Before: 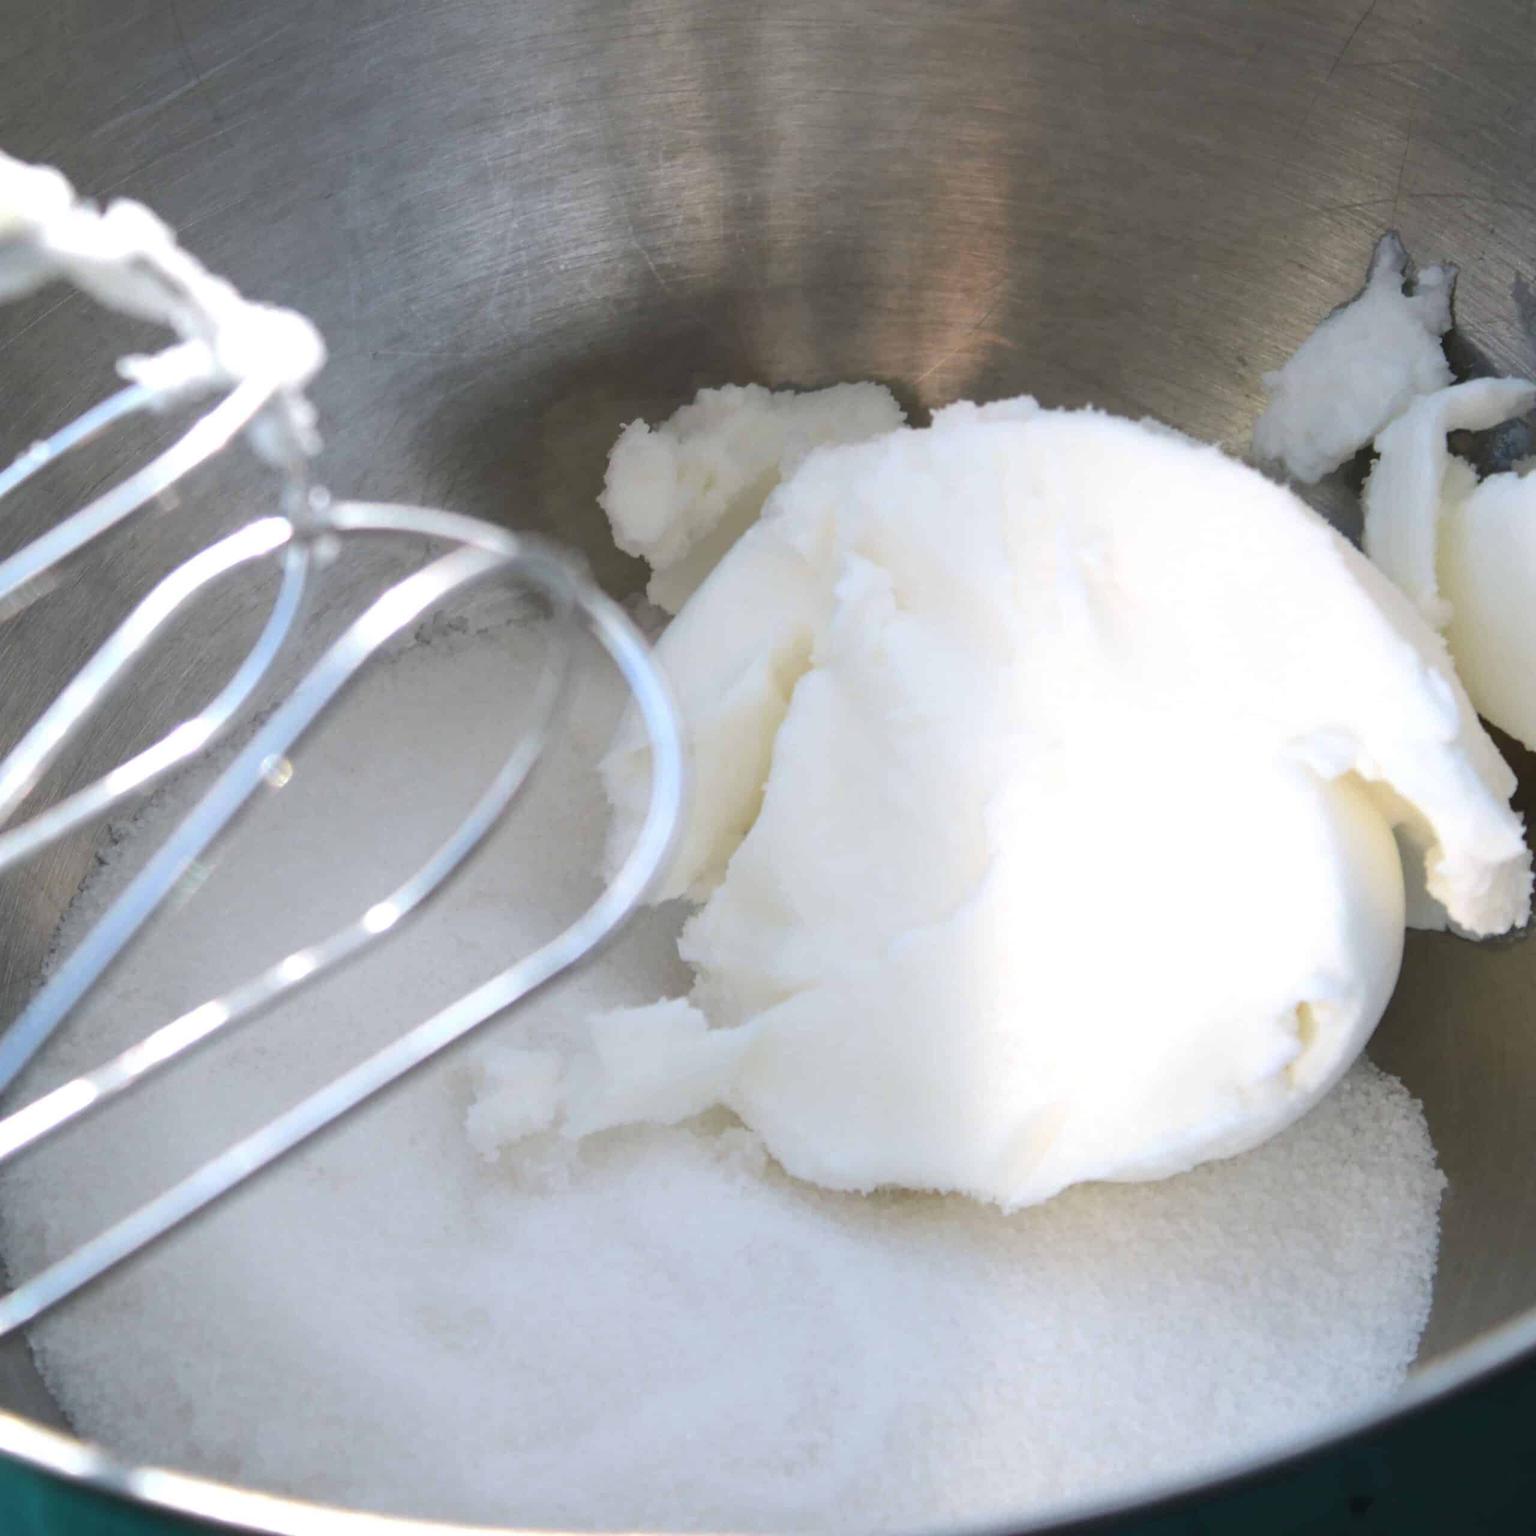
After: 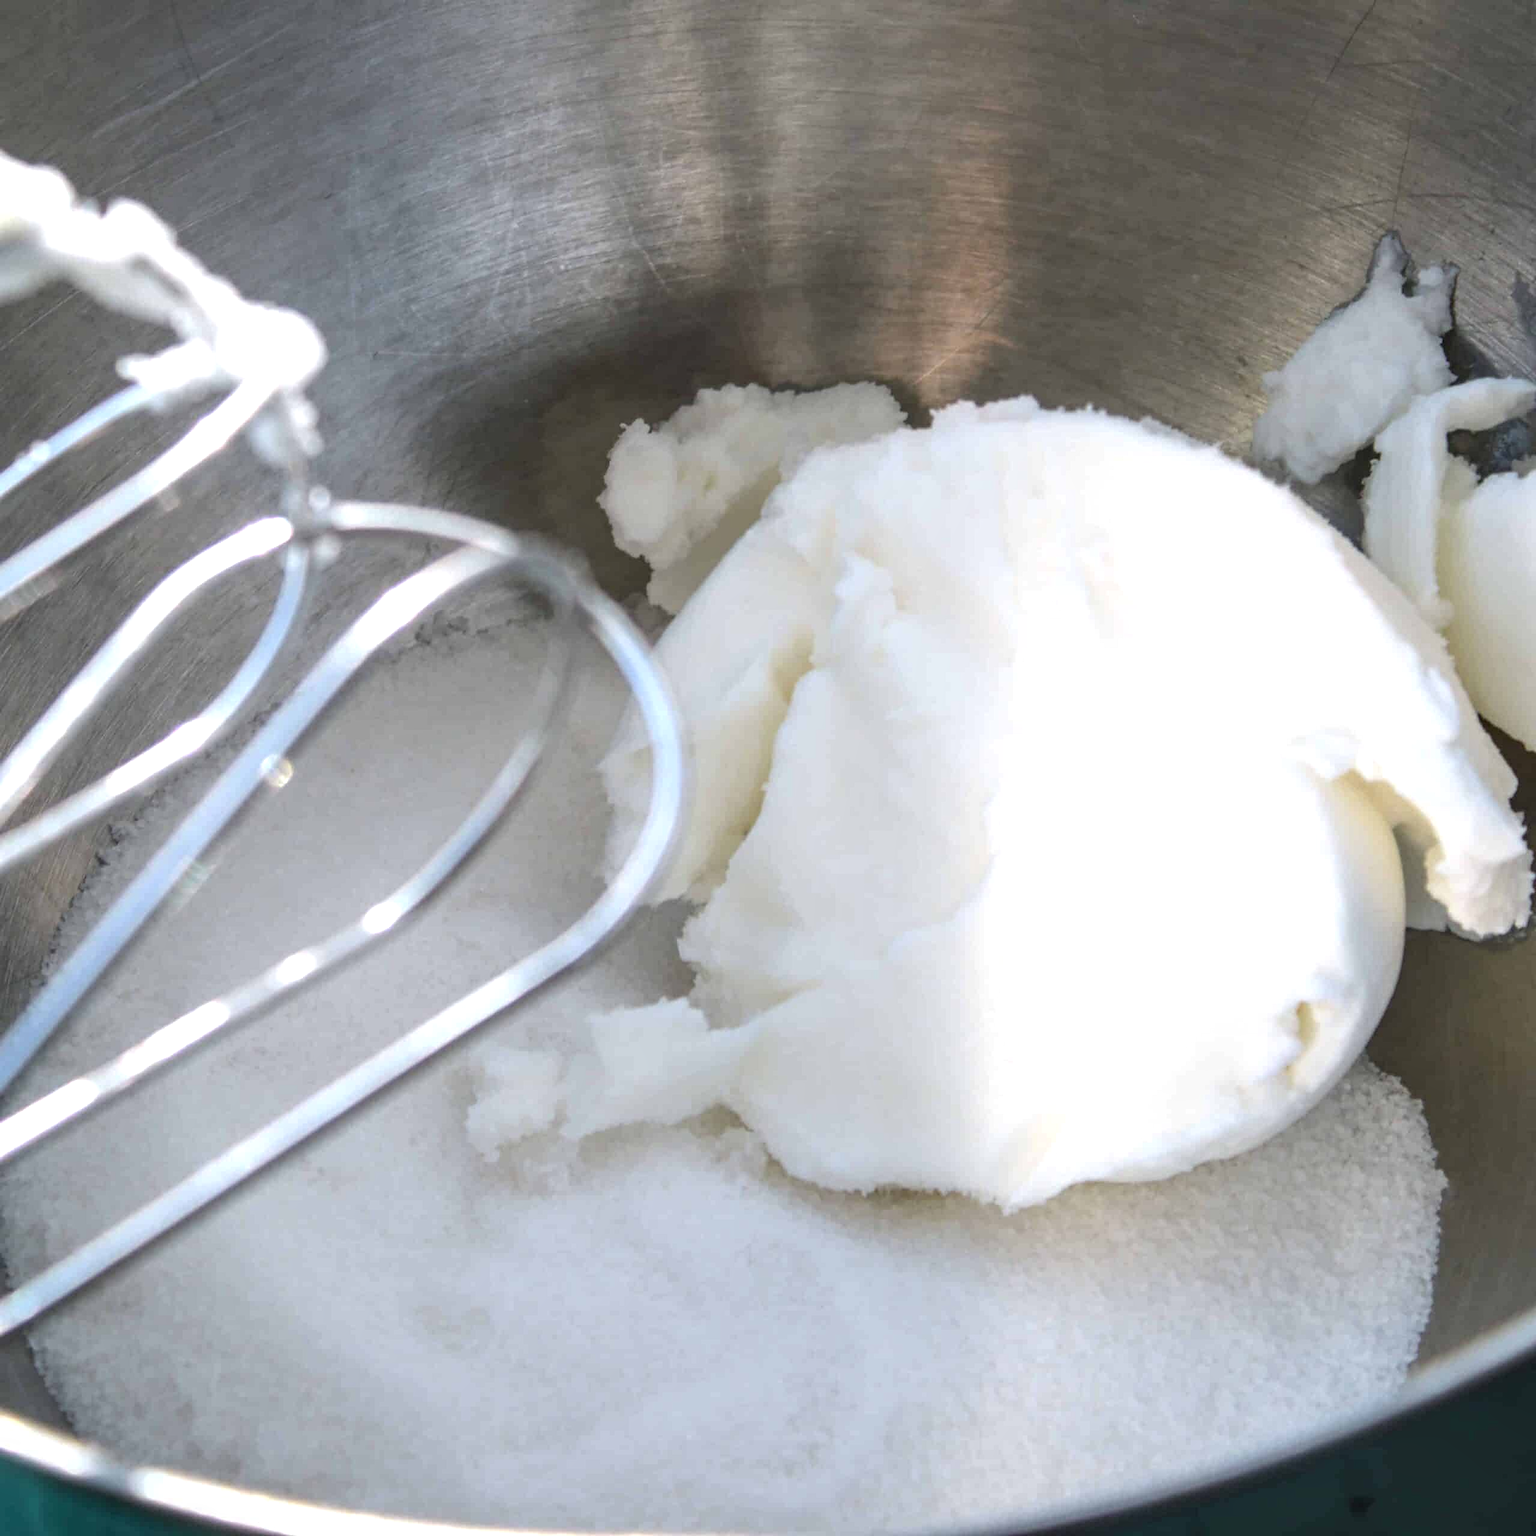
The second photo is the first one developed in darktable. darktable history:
local contrast: highlights 61%, detail 143%, midtone range 0.423
